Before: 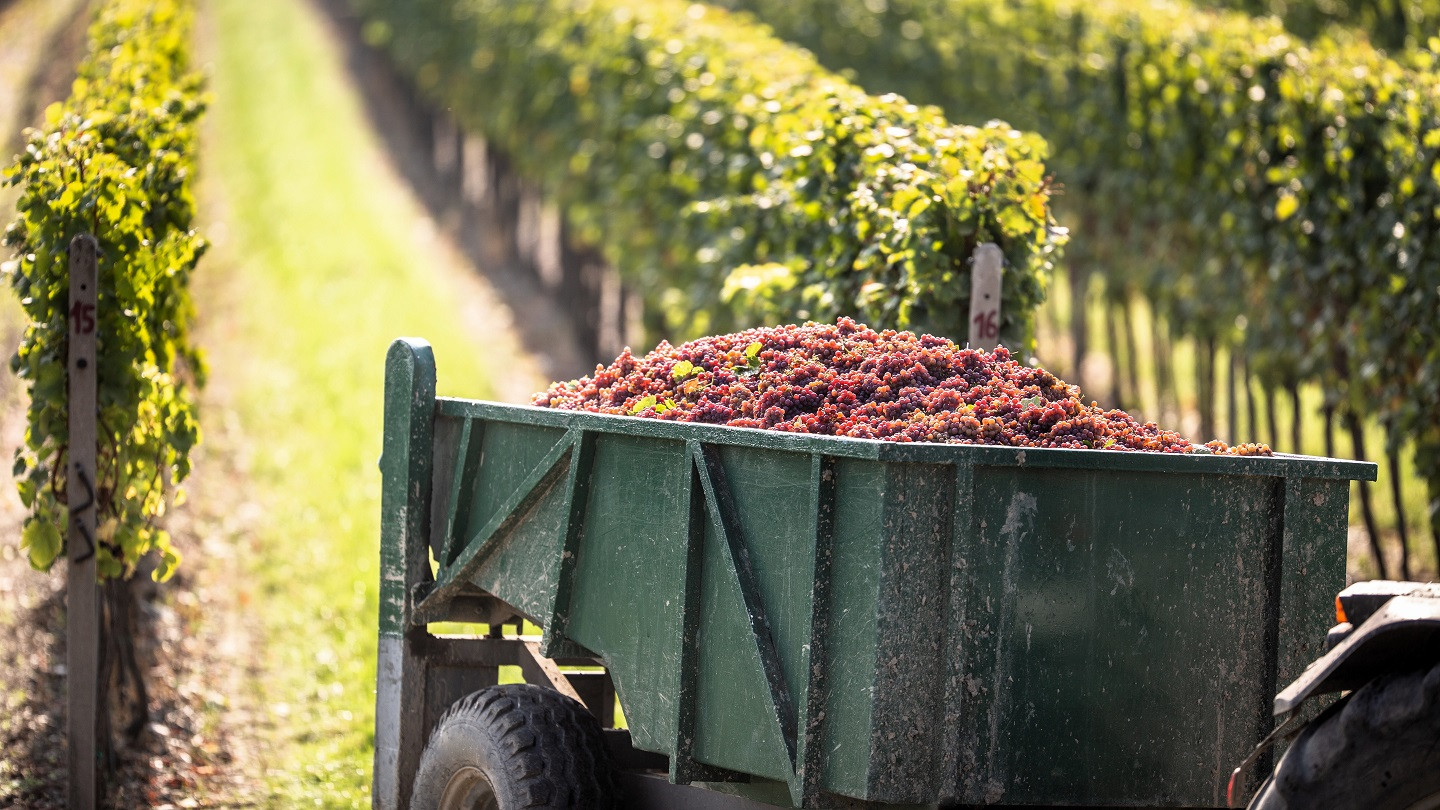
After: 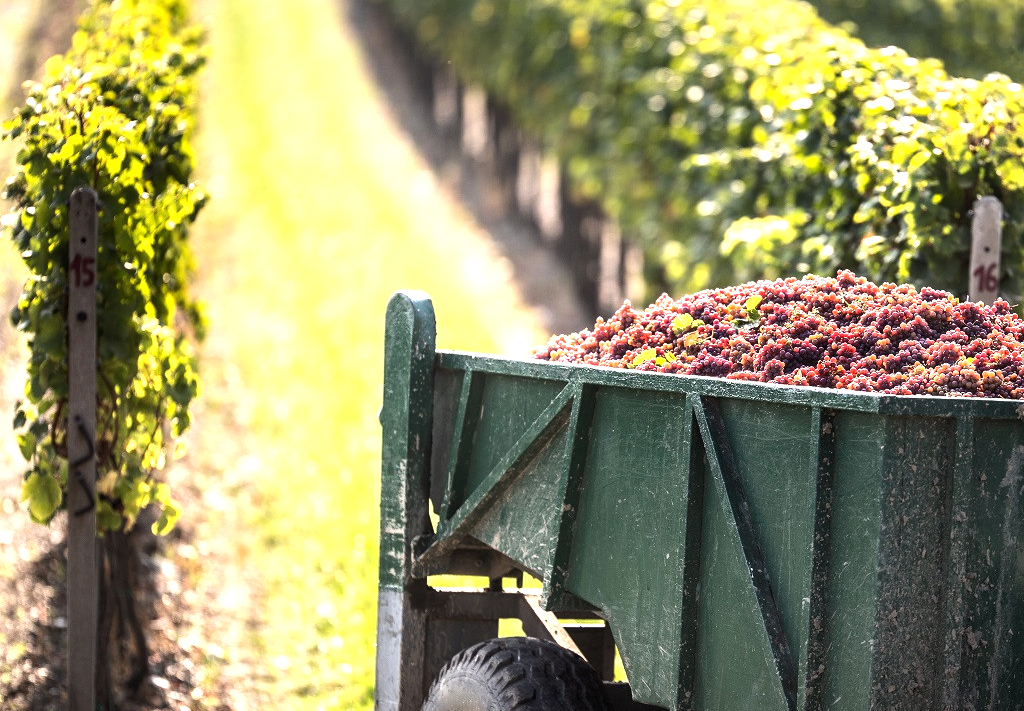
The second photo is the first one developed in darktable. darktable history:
crop: top 5.803%, right 27.864%, bottom 5.804%
tone equalizer: -8 EV 0.001 EV, -7 EV -0.002 EV, -6 EV 0.002 EV, -5 EV -0.03 EV, -4 EV -0.116 EV, -3 EV -0.169 EV, -2 EV 0.24 EV, -1 EV 0.702 EV, +0 EV 0.493 EV
